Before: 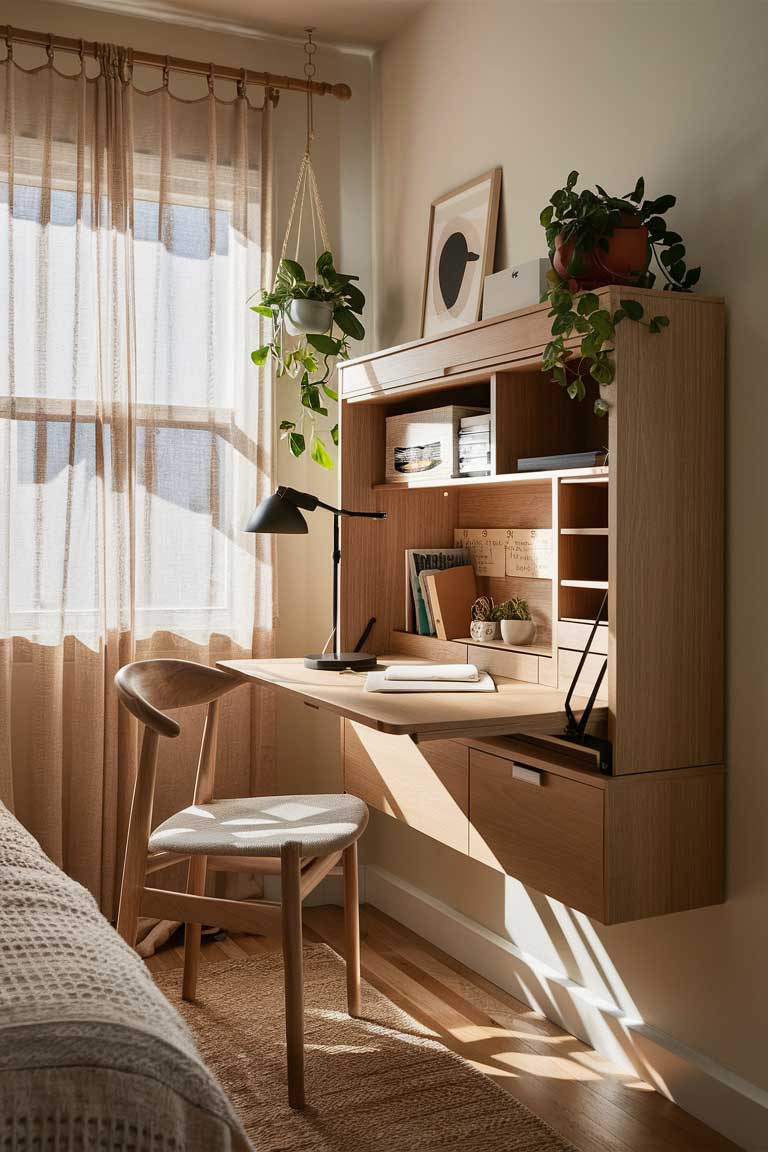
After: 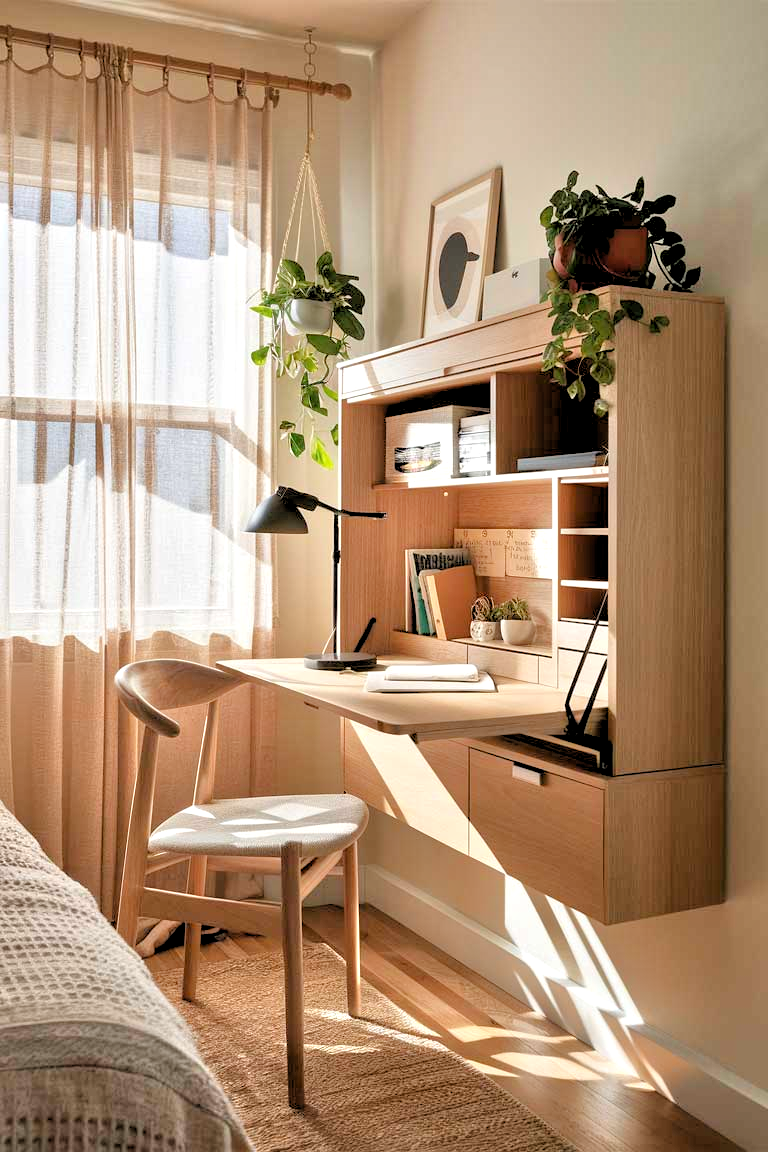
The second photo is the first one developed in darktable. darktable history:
rgb levels: levels [[0.01, 0.419, 0.839], [0, 0.5, 1], [0, 0.5, 1]]
tone equalizer: -7 EV 0.15 EV, -6 EV 0.6 EV, -5 EV 1.15 EV, -4 EV 1.33 EV, -3 EV 1.15 EV, -2 EV 0.6 EV, -1 EV 0.15 EV, mask exposure compensation -0.5 EV
